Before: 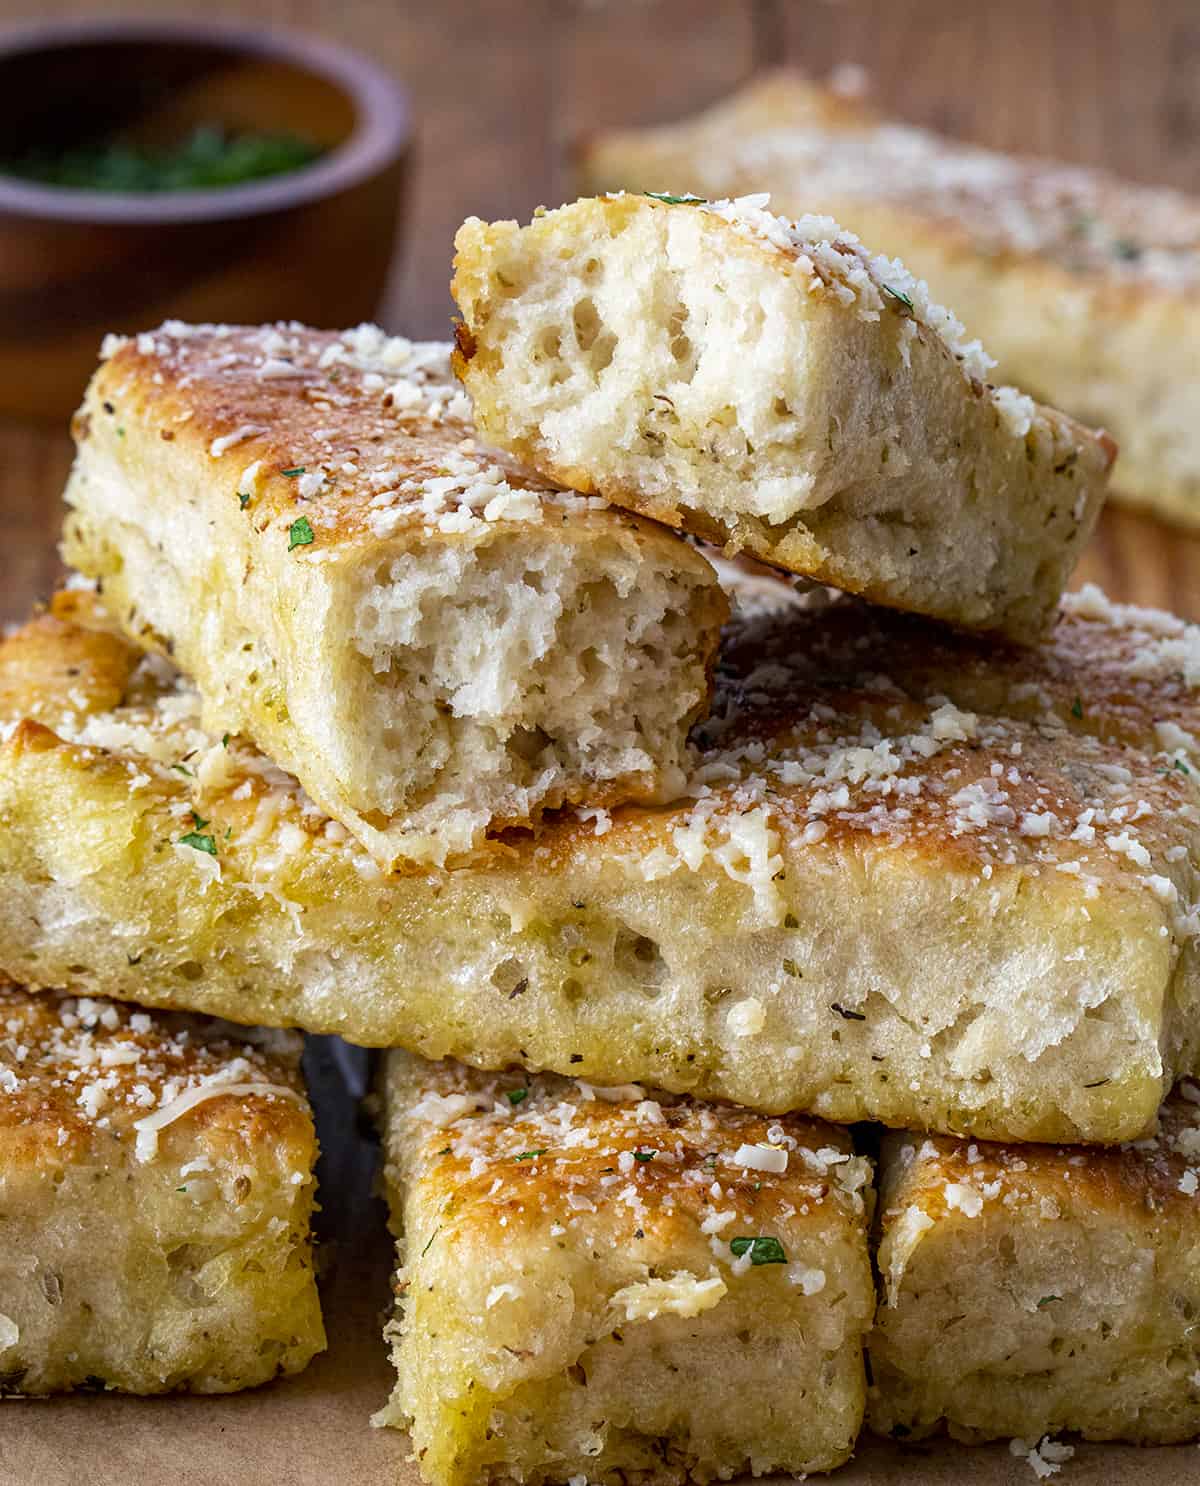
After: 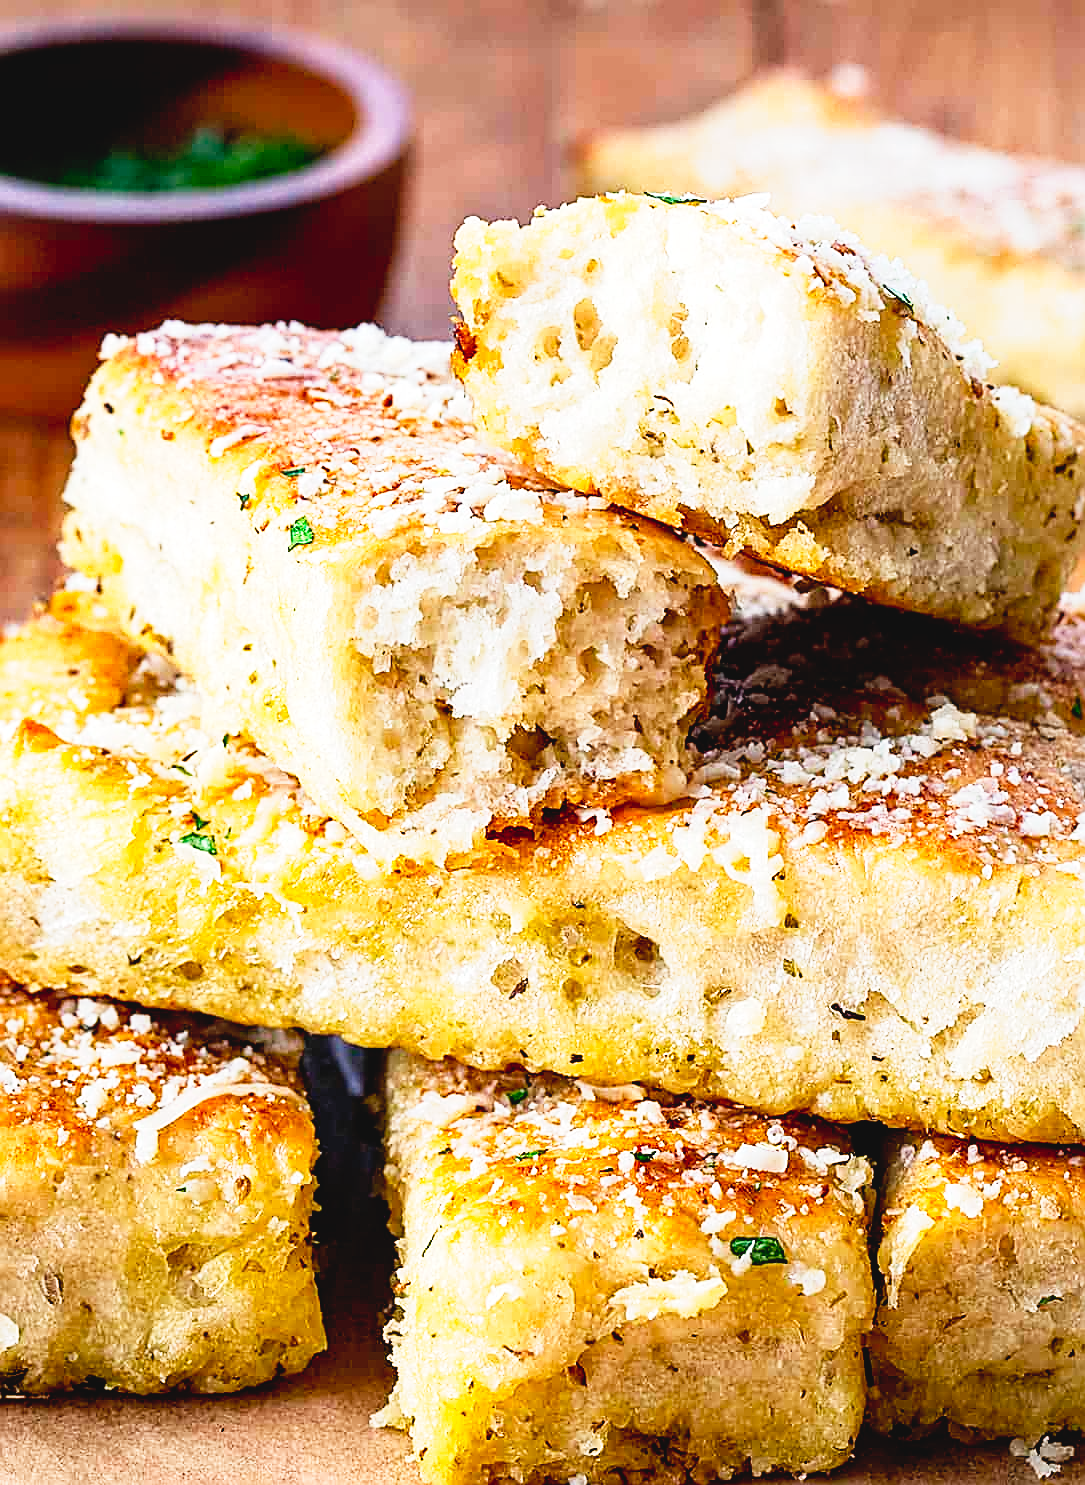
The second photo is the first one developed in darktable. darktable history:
exposure: black level correction 0.001, exposure 0.673 EV, compensate highlight preservation false
sharpen: amount 0.909
crop: right 9.521%, bottom 0.02%
tone curve: curves: ch0 [(0, 0.049) (0.113, 0.084) (0.285, 0.301) (0.673, 0.796) (0.845, 0.932) (0.994, 0.971)]; ch1 [(0, 0) (0.456, 0.424) (0.498, 0.5) (0.57, 0.557) (0.631, 0.635) (1, 1)]; ch2 [(0, 0) (0.395, 0.398) (0.44, 0.456) (0.502, 0.507) (0.55, 0.559) (0.67, 0.702) (1, 1)], preserve colors none
